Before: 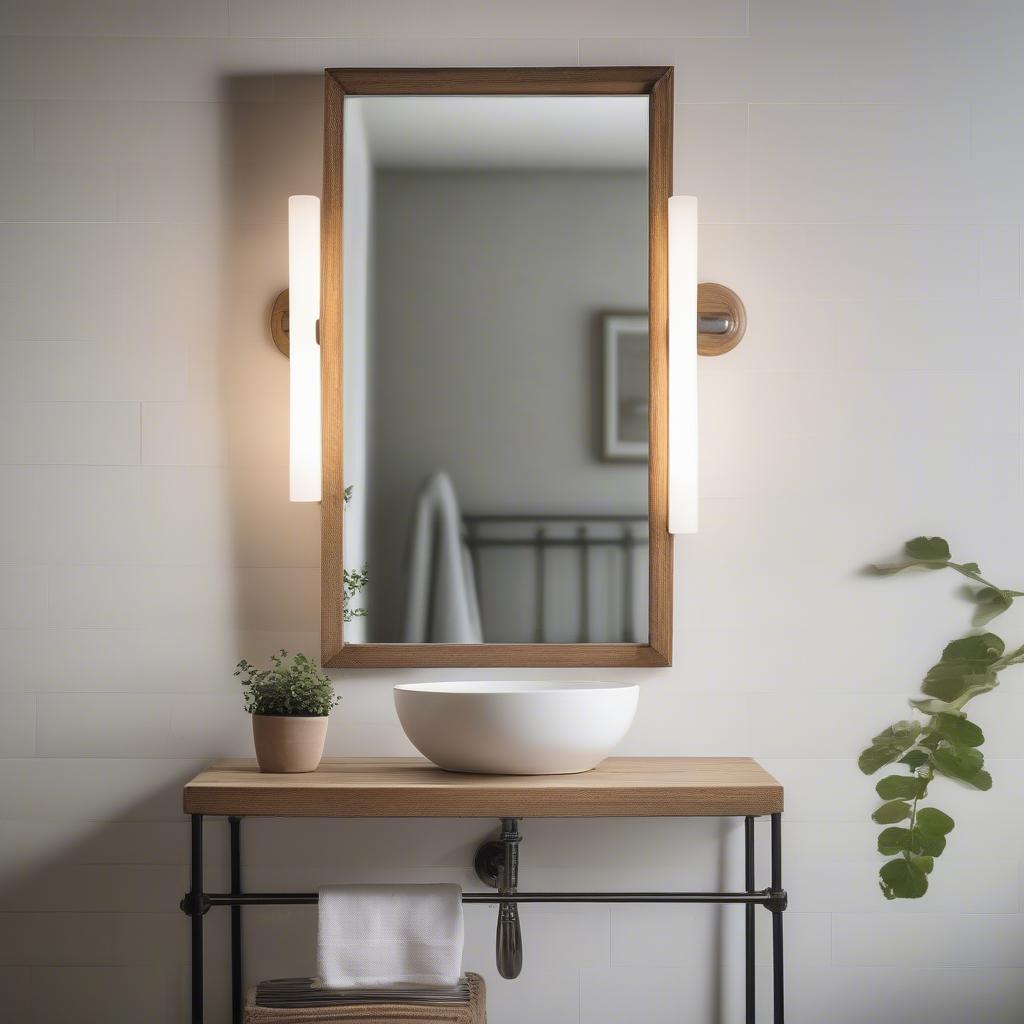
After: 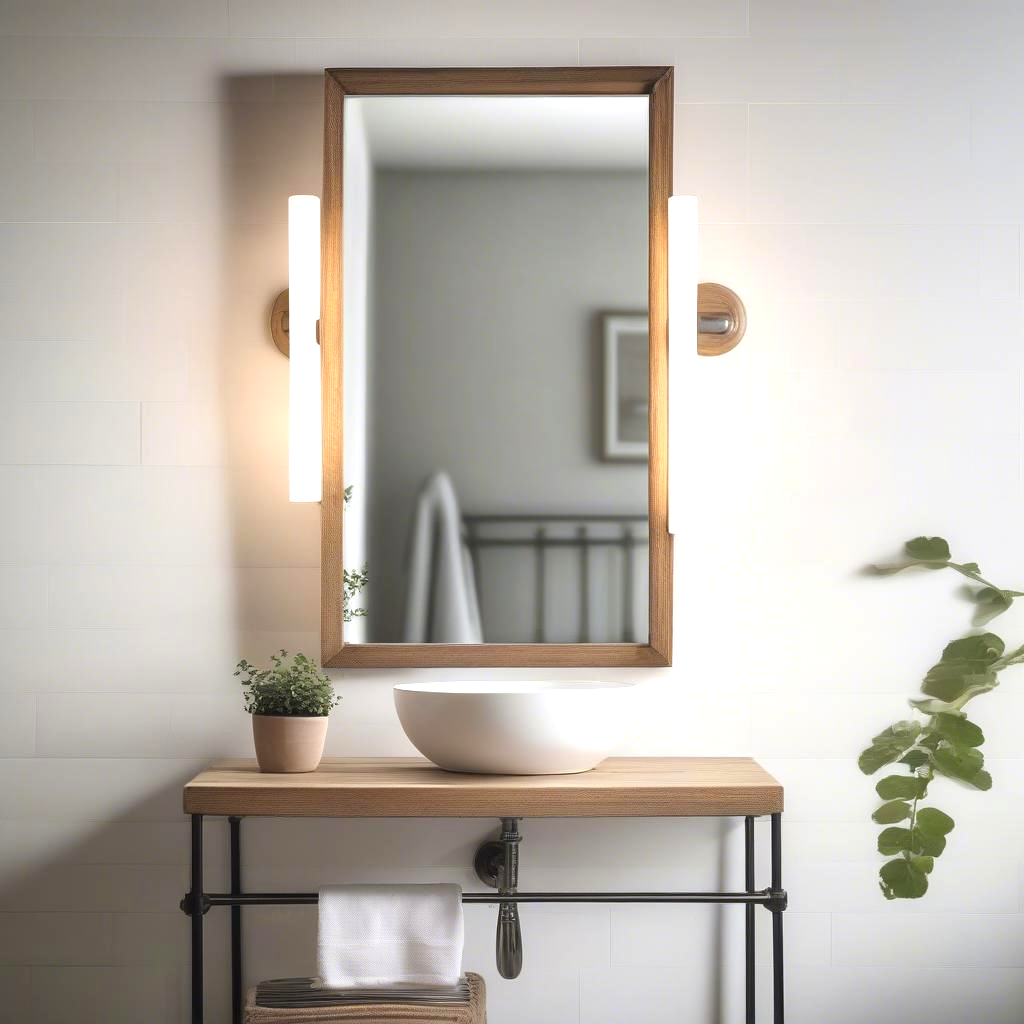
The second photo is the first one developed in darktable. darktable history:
exposure: exposure 0.63 EV, compensate highlight preservation false
